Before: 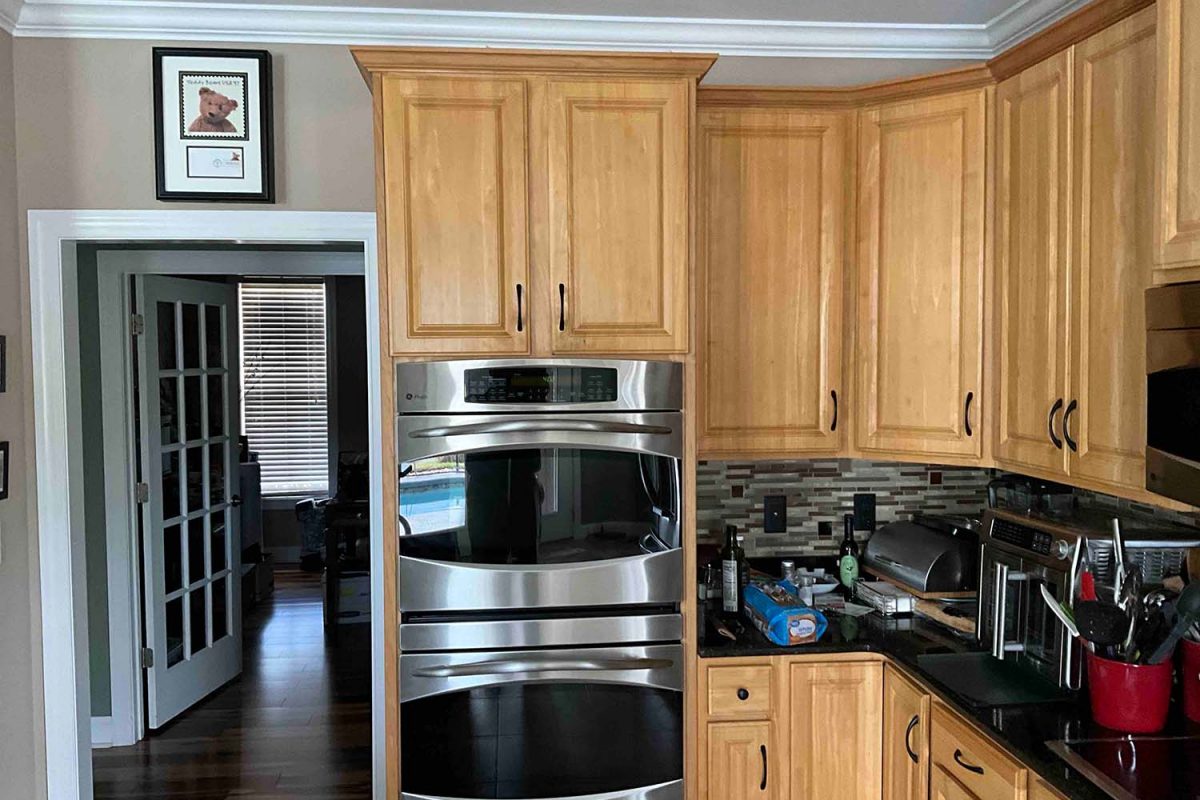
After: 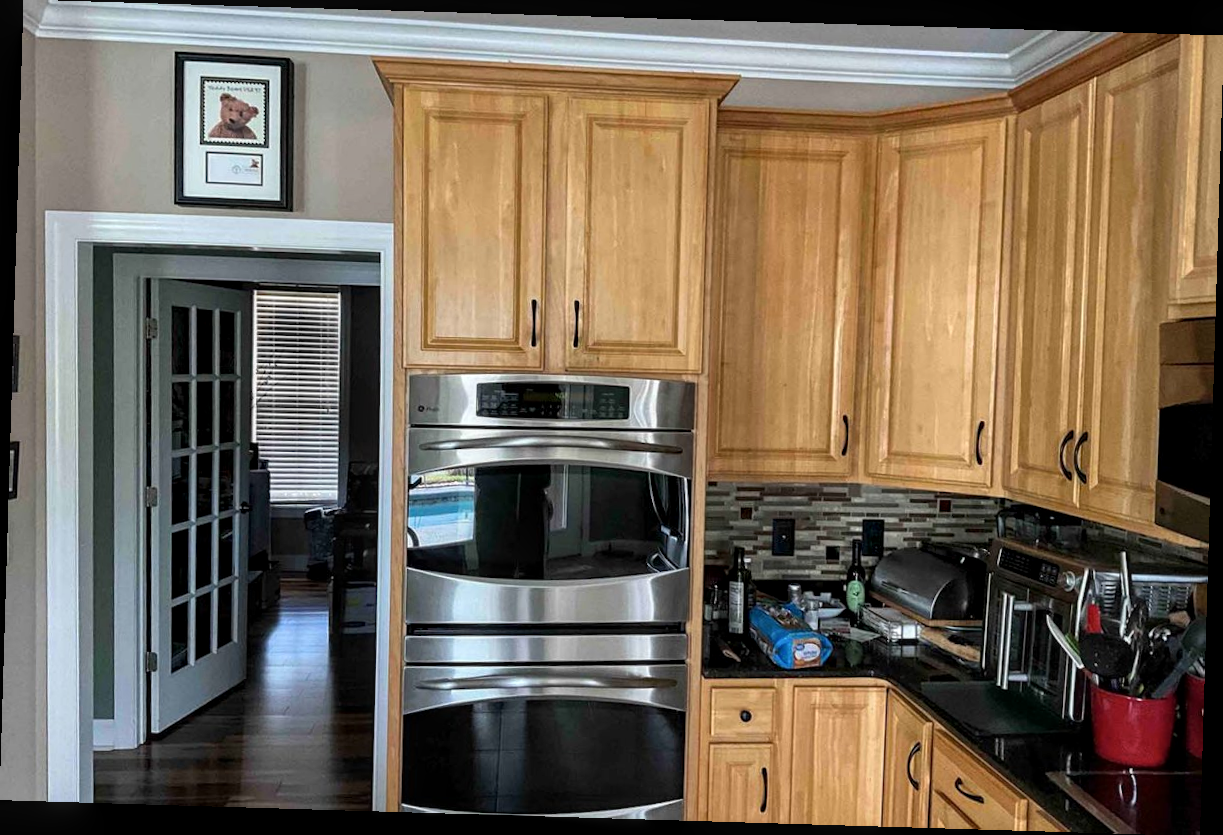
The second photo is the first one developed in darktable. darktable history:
rotate and perspective: rotation 1.72°, automatic cropping off
local contrast: detail 130%
